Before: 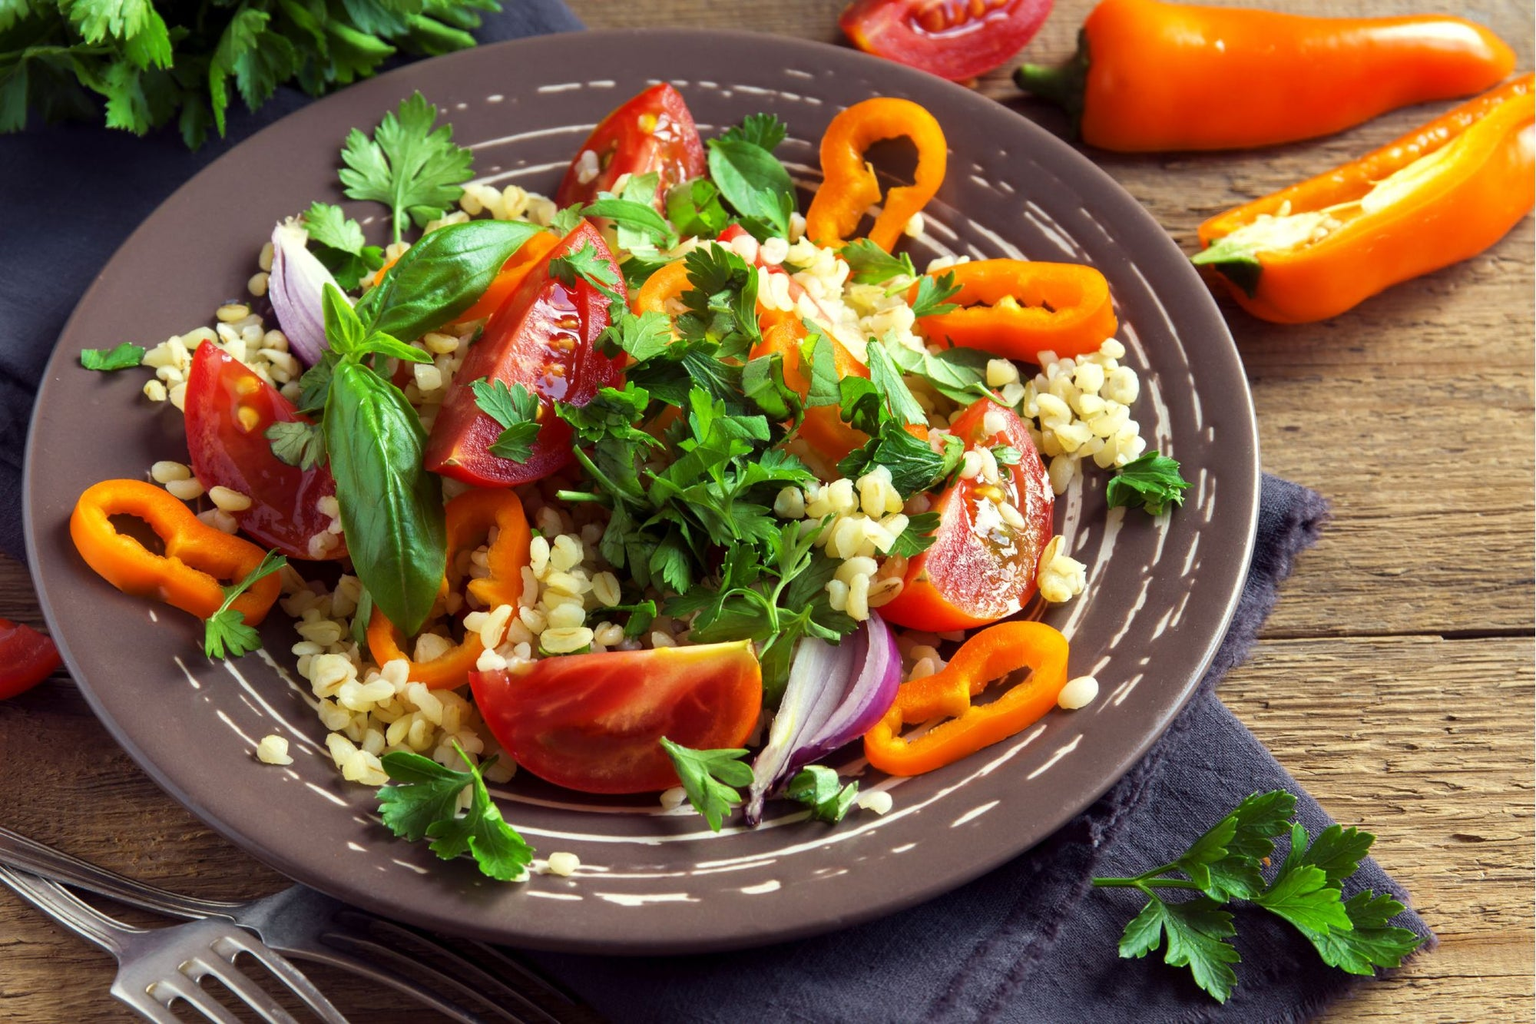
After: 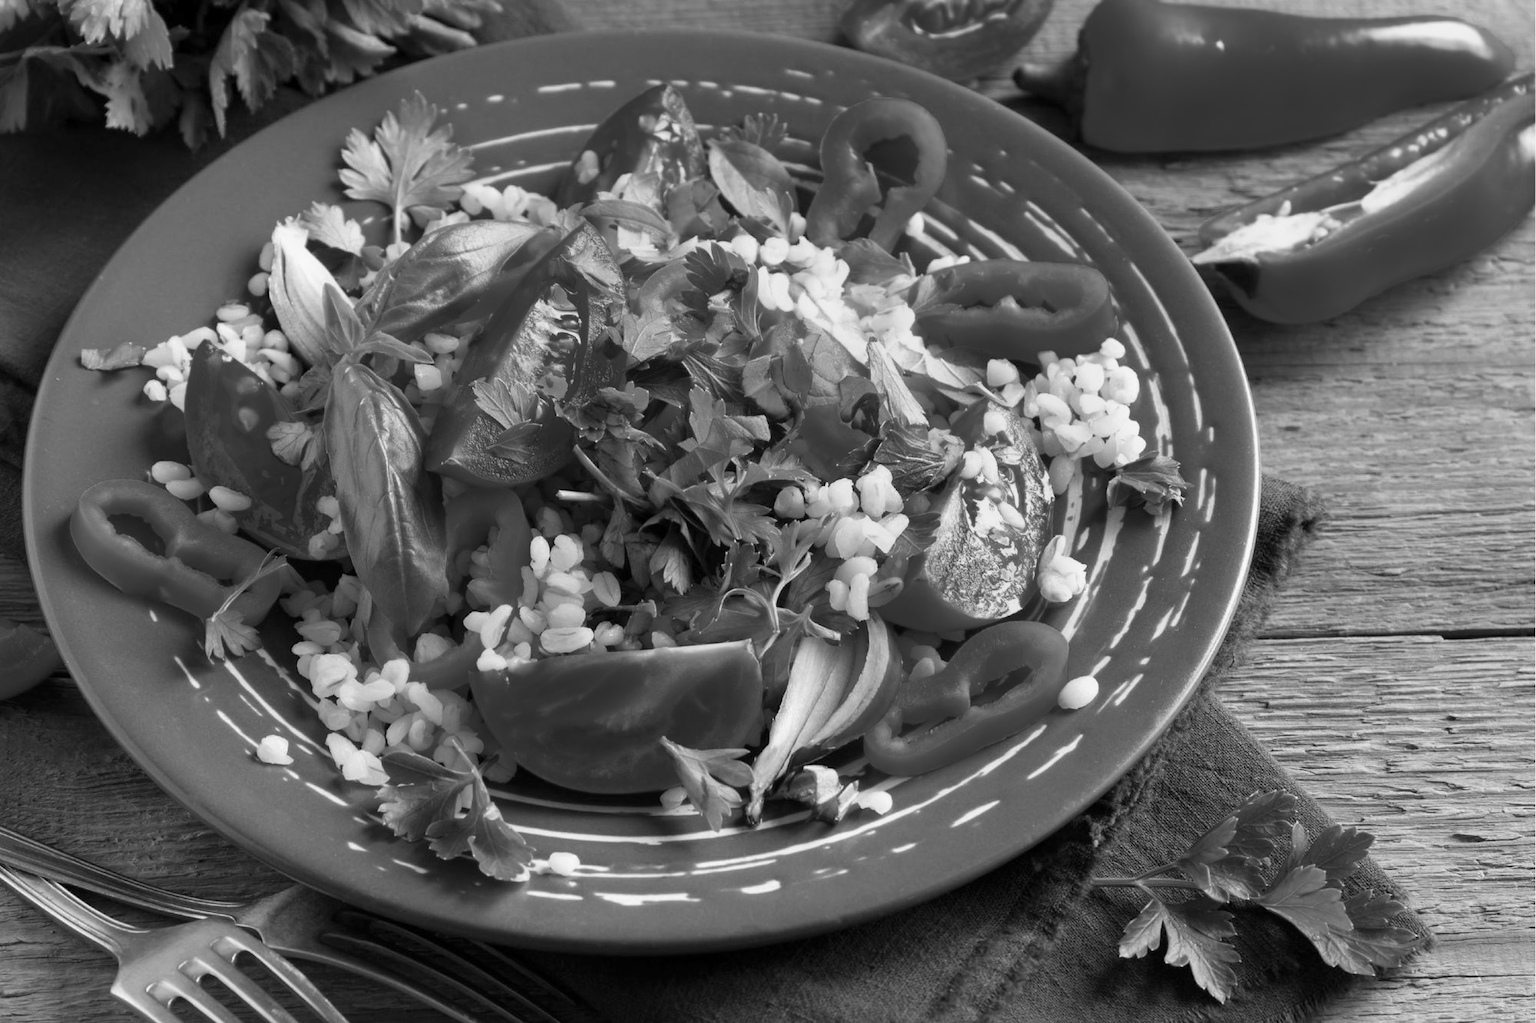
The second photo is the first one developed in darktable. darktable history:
monochrome: a -11.7, b 1.62, size 0.5, highlights 0.38
contrast brightness saturation: contrast 0.05, brightness 0.06, saturation 0.01
